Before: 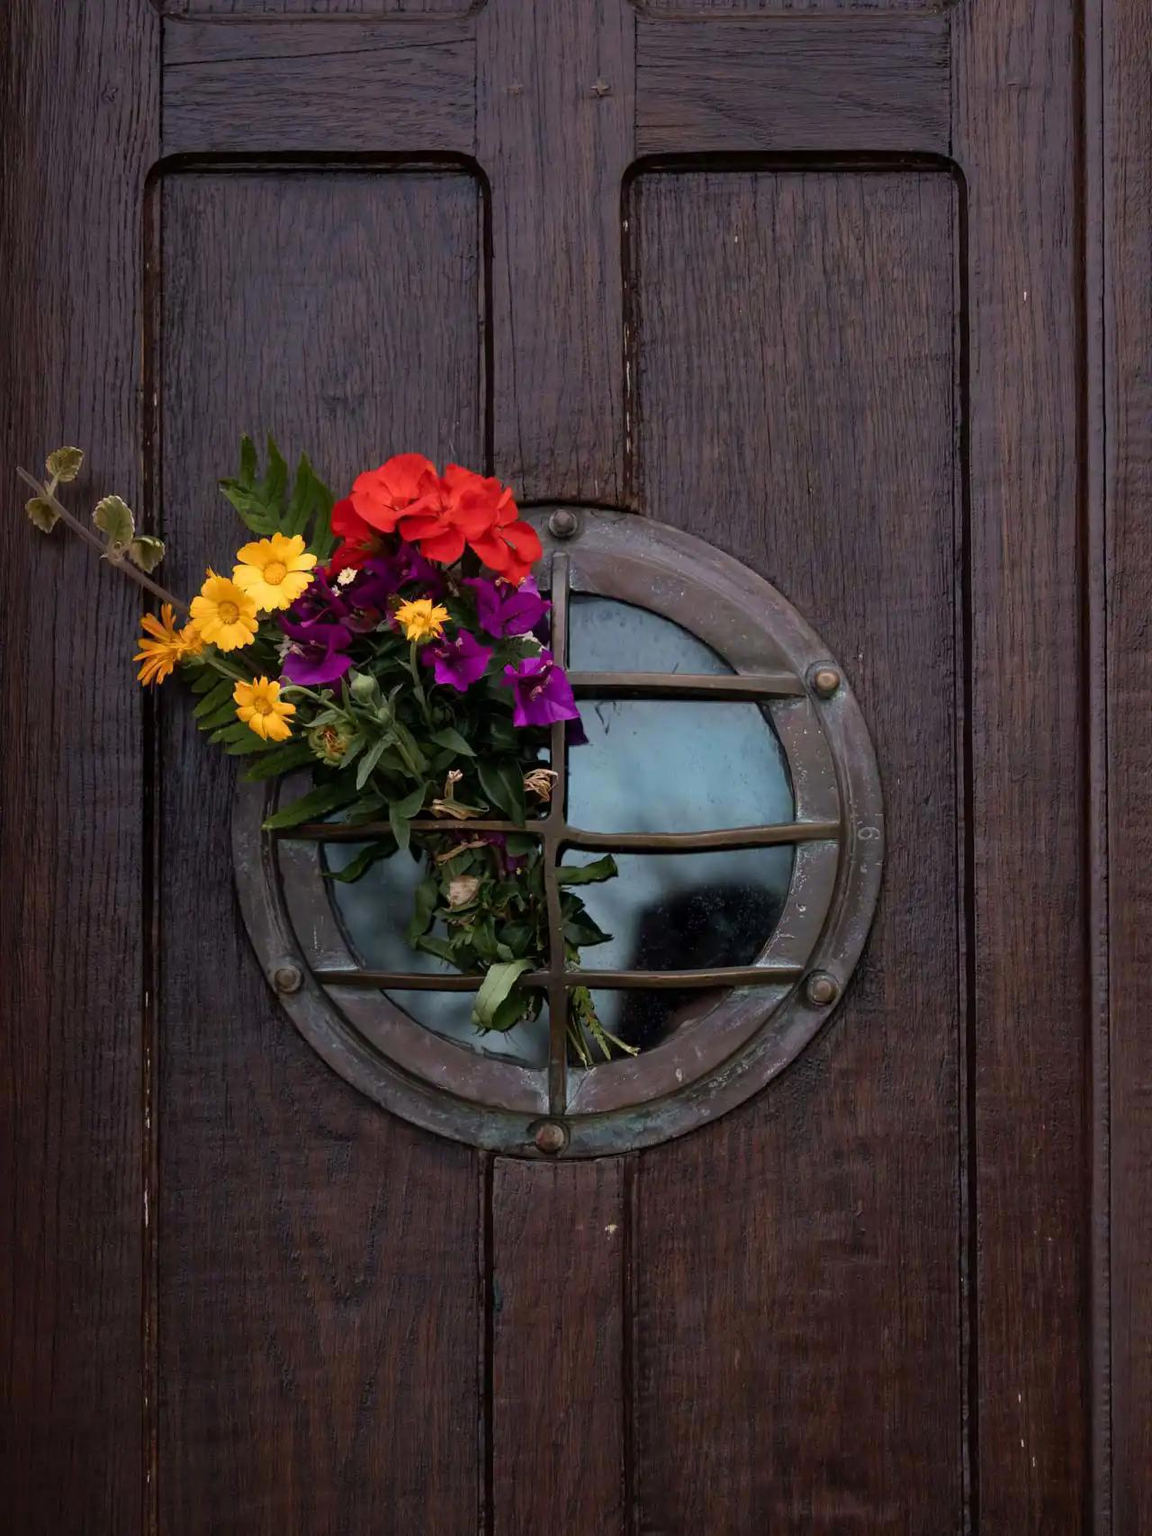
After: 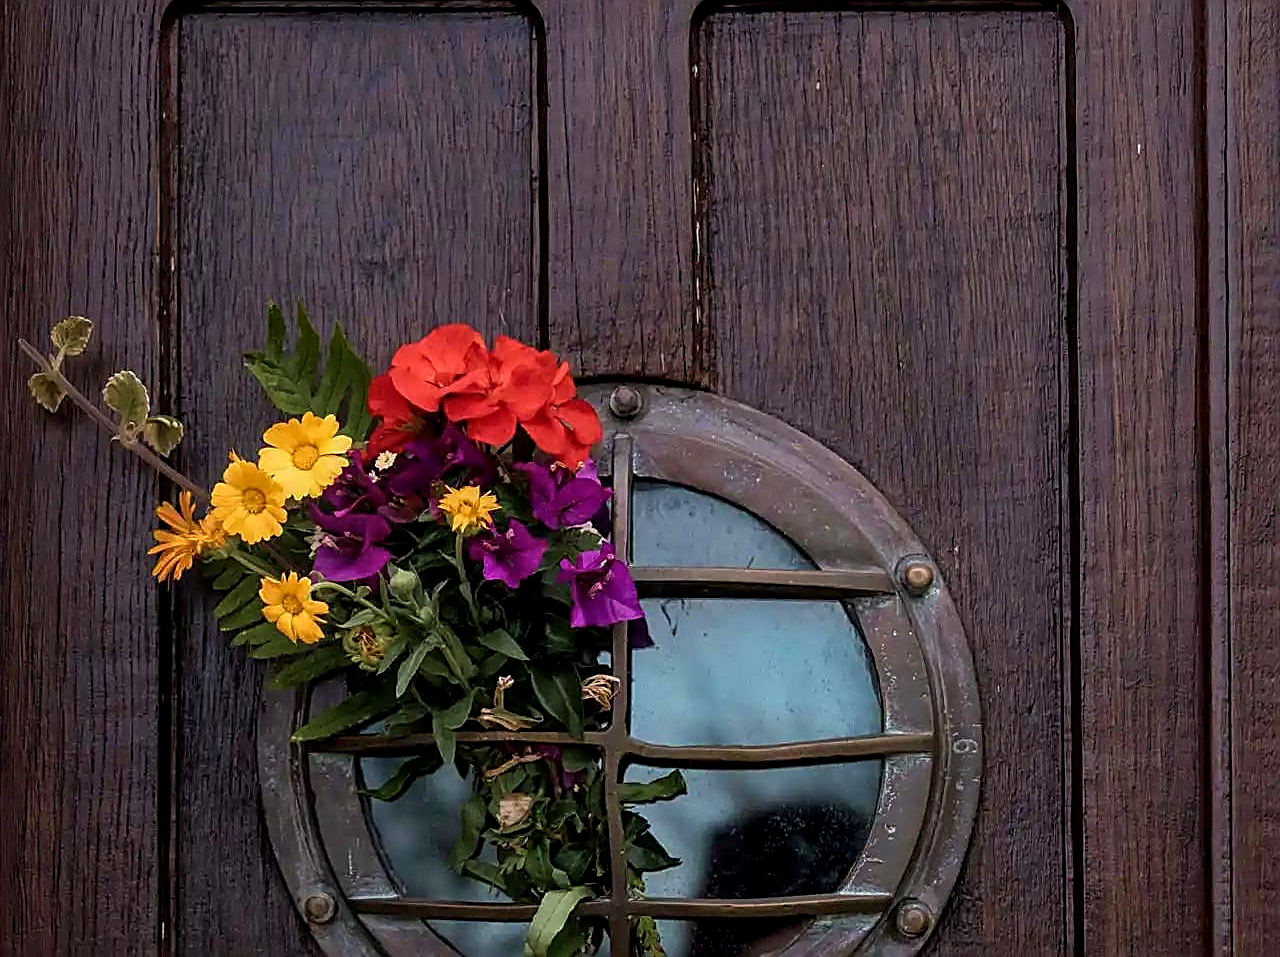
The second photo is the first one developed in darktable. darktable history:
local contrast: detail 130%
crop and rotate: top 10.595%, bottom 33.325%
velvia: on, module defaults
sharpen: radius 1.638, amount 1.308
